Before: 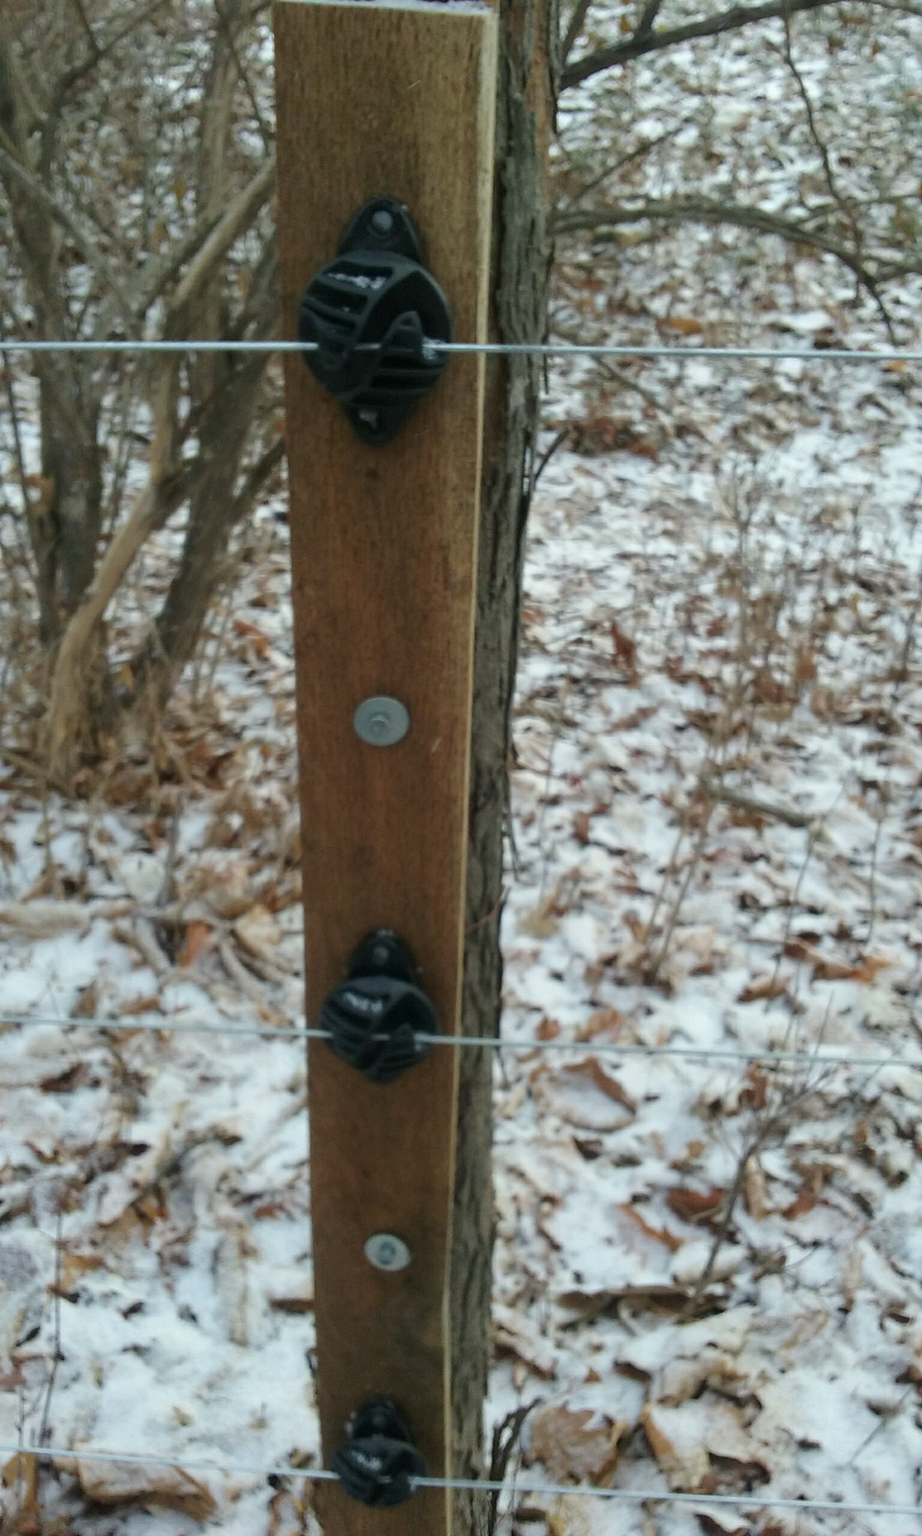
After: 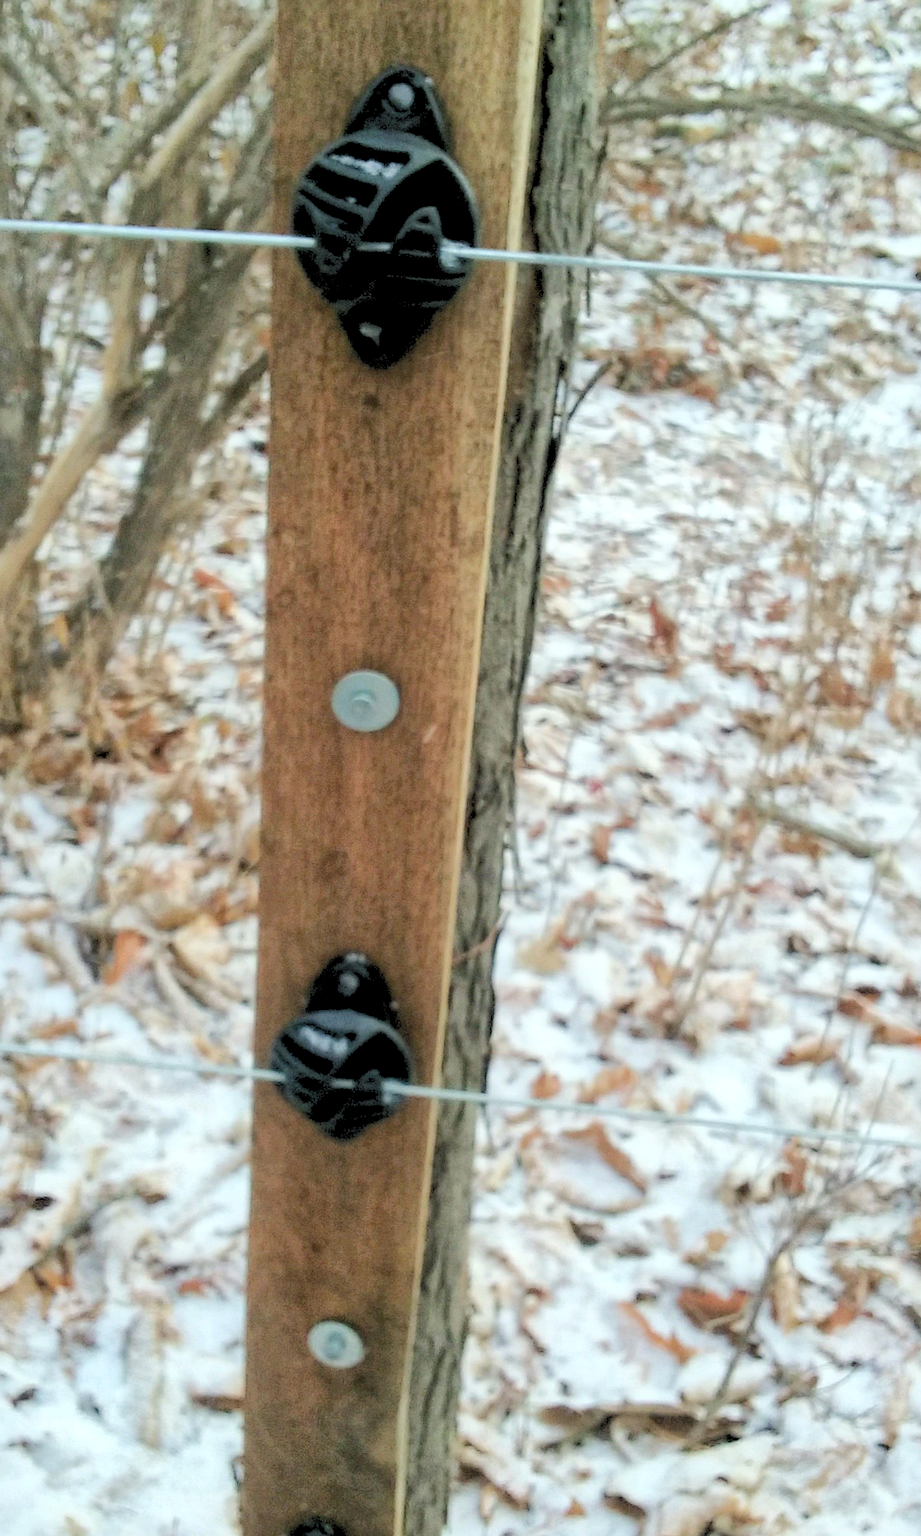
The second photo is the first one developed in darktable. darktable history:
global tonemap: drago (1, 100), detail 1
levels: levels [0.093, 0.434, 0.988]
crop and rotate: angle -3.27°, left 5.211%, top 5.211%, right 4.607%, bottom 4.607%
